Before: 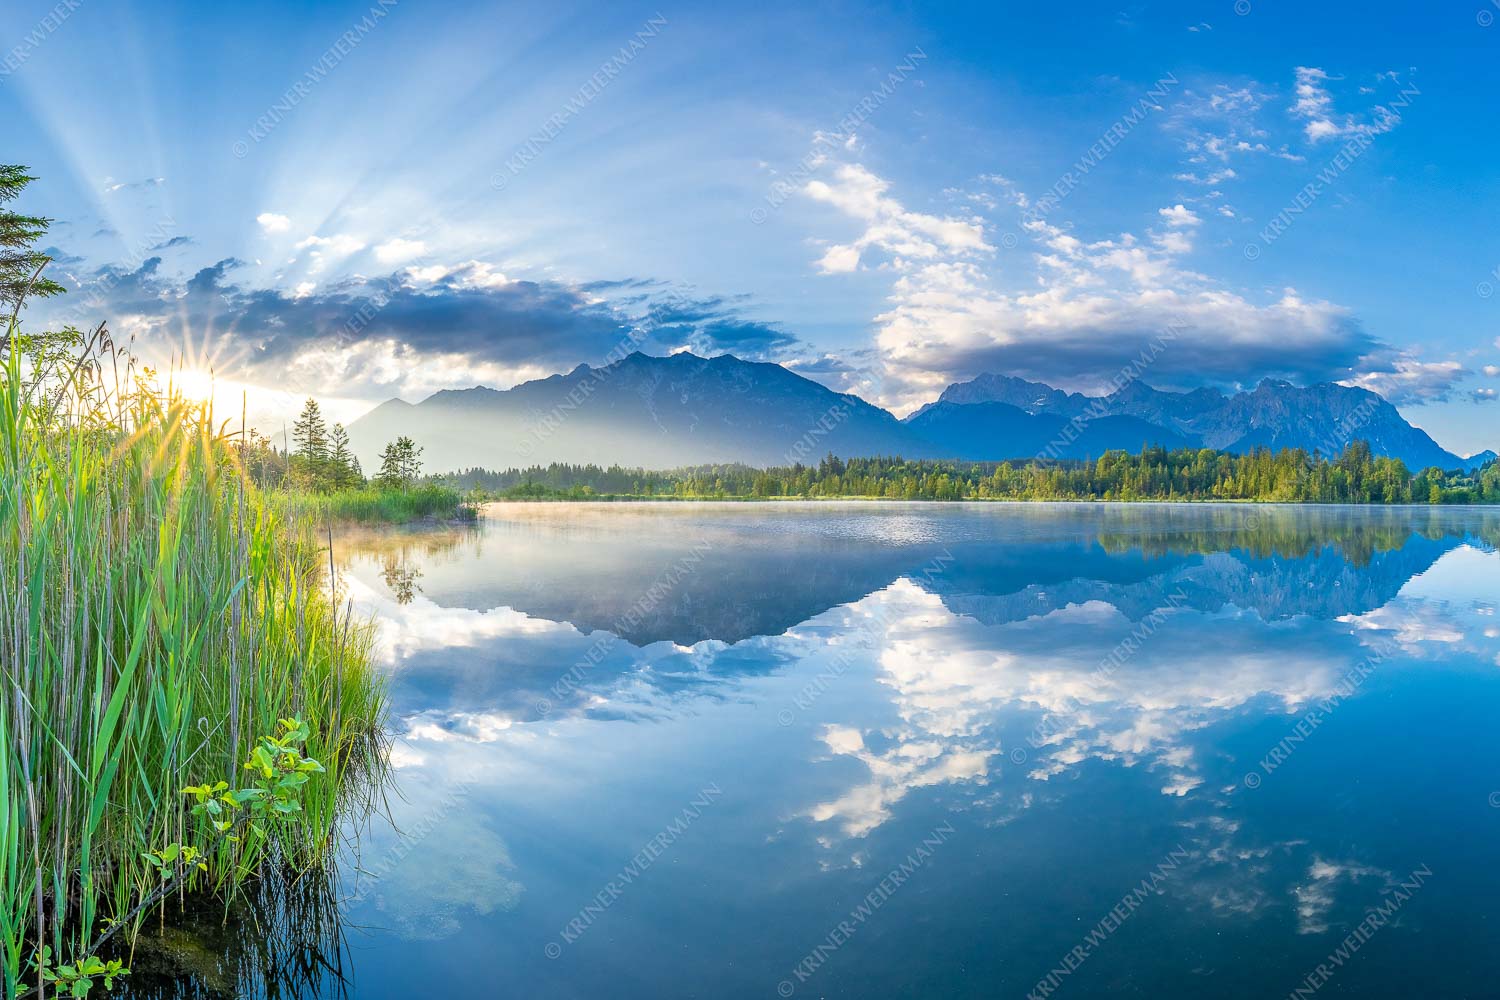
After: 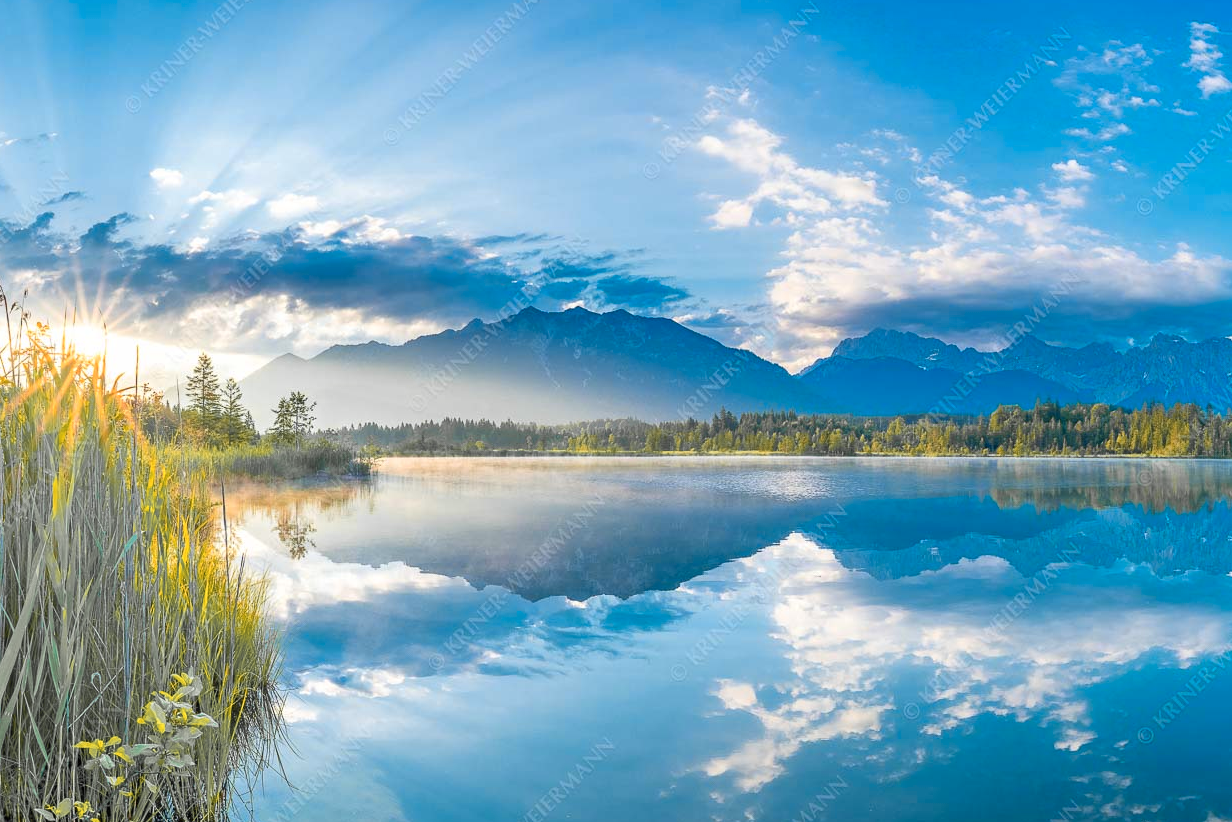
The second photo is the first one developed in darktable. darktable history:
color zones: curves: ch1 [(0.29, 0.492) (0.373, 0.185) (0.509, 0.481)]; ch2 [(0.25, 0.462) (0.749, 0.457)], mix 40.67%
crop and rotate: left 7.196%, top 4.574%, right 10.605%, bottom 13.178%
